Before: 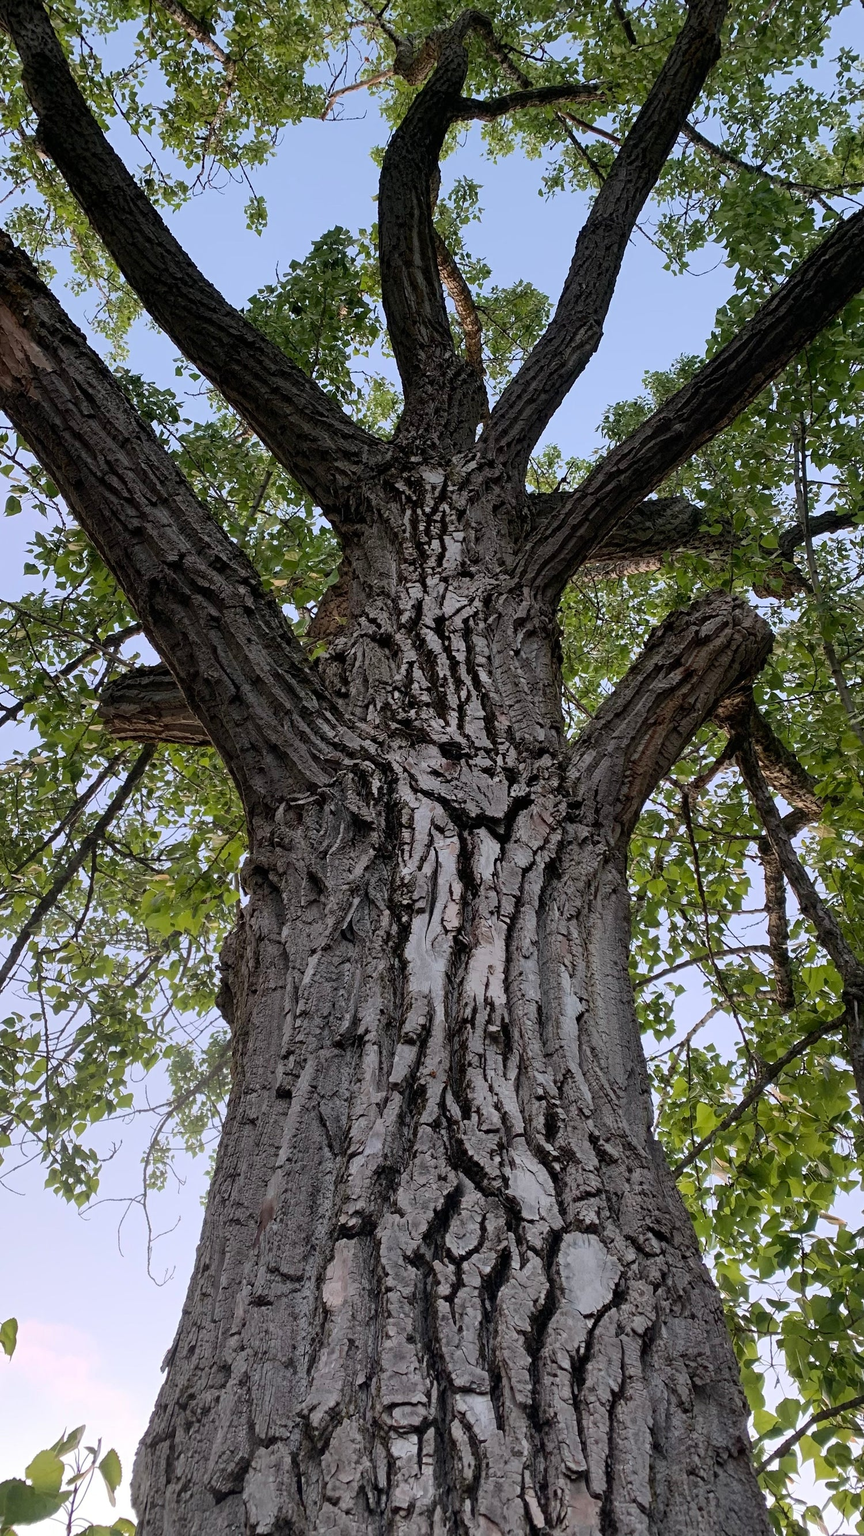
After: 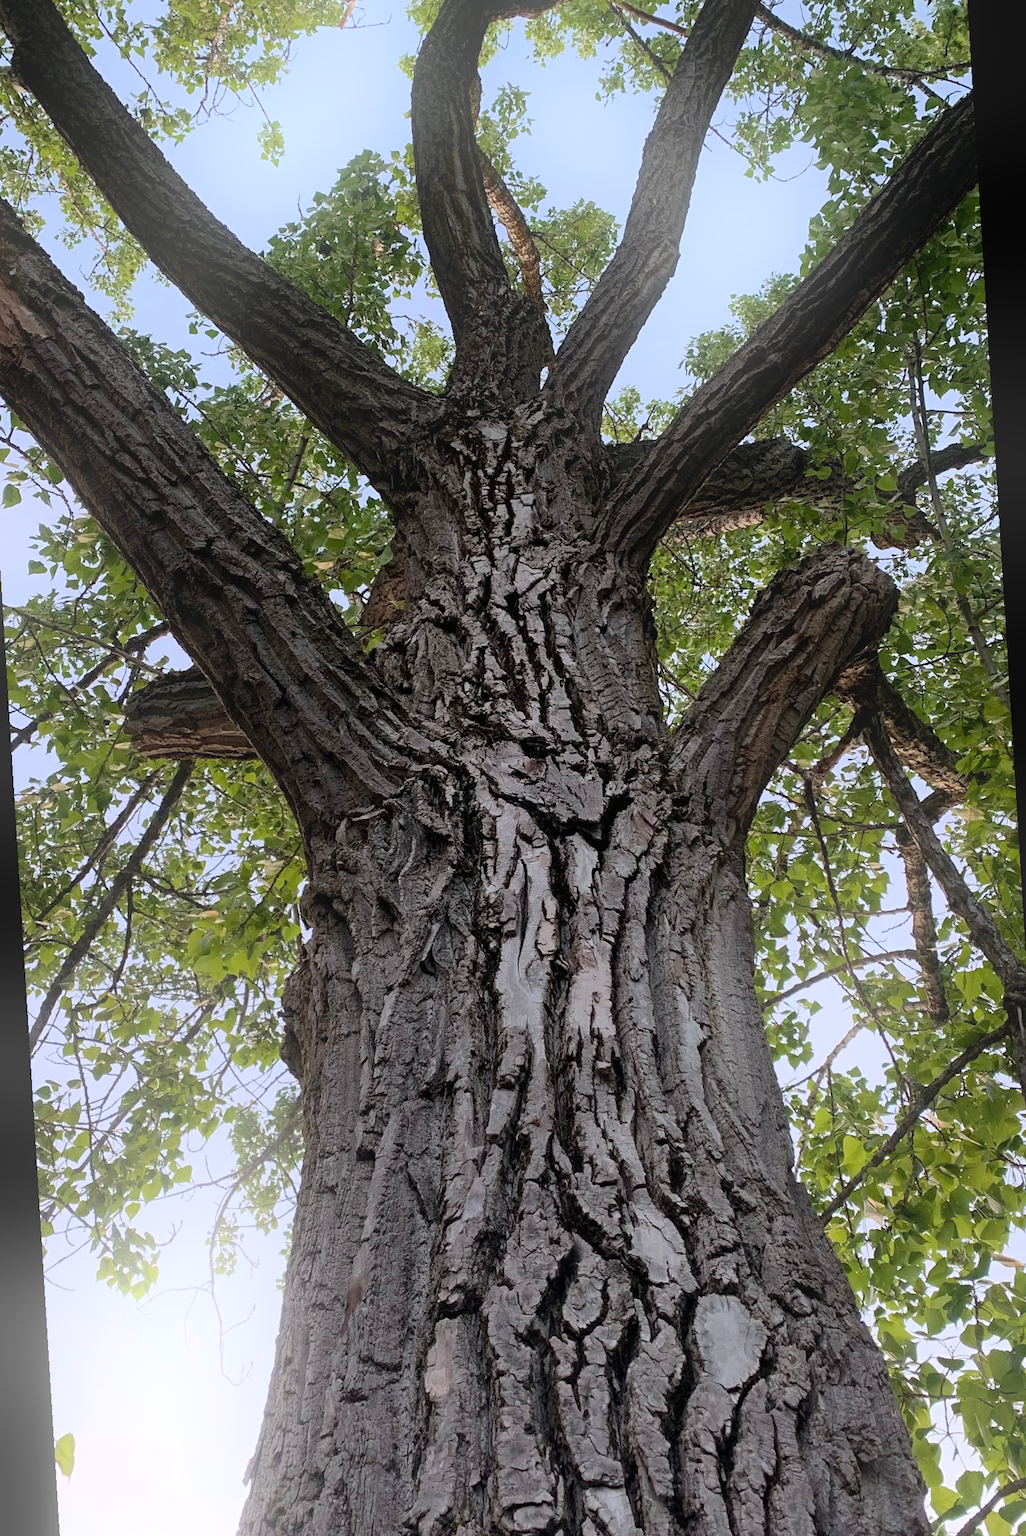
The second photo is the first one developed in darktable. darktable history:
rotate and perspective: rotation -3.52°, crop left 0.036, crop right 0.964, crop top 0.081, crop bottom 0.919
bloom: on, module defaults
